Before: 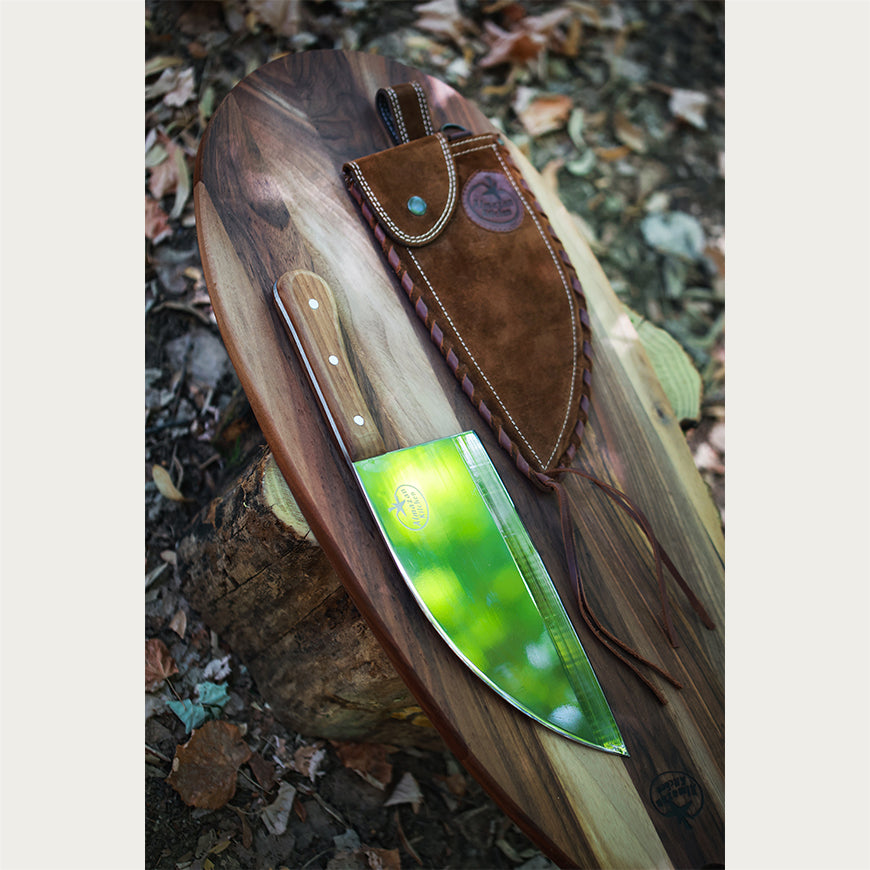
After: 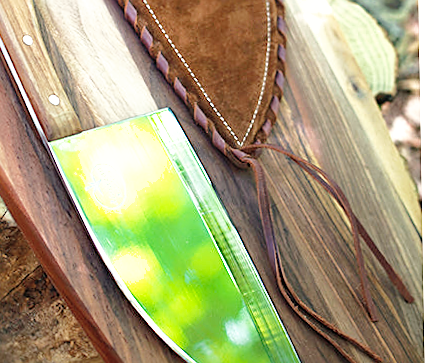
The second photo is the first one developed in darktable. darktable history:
contrast brightness saturation: saturation -0.05
crop: left 35.03%, top 36.625%, right 14.663%, bottom 20.057%
base curve: curves: ch0 [(0, 0) (0.008, 0.007) (0.022, 0.029) (0.048, 0.089) (0.092, 0.197) (0.191, 0.399) (0.275, 0.534) (0.357, 0.65) (0.477, 0.78) (0.542, 0.833) (0.799, 0.973) (1, 1)], preserve colors none
exposure: black level correction 0, exposure 0.7 EV, compensate exposure bias true, compensate highlight preservation false
white balance: red 1.045, blue 0.932
rotate and perspective: rotation -1°, crop left 0.011, crop right 0.989, crop top 0.025, crop bottom 0.975
shadows and highlights: on, module defaults
sharpen: on, module defaults
